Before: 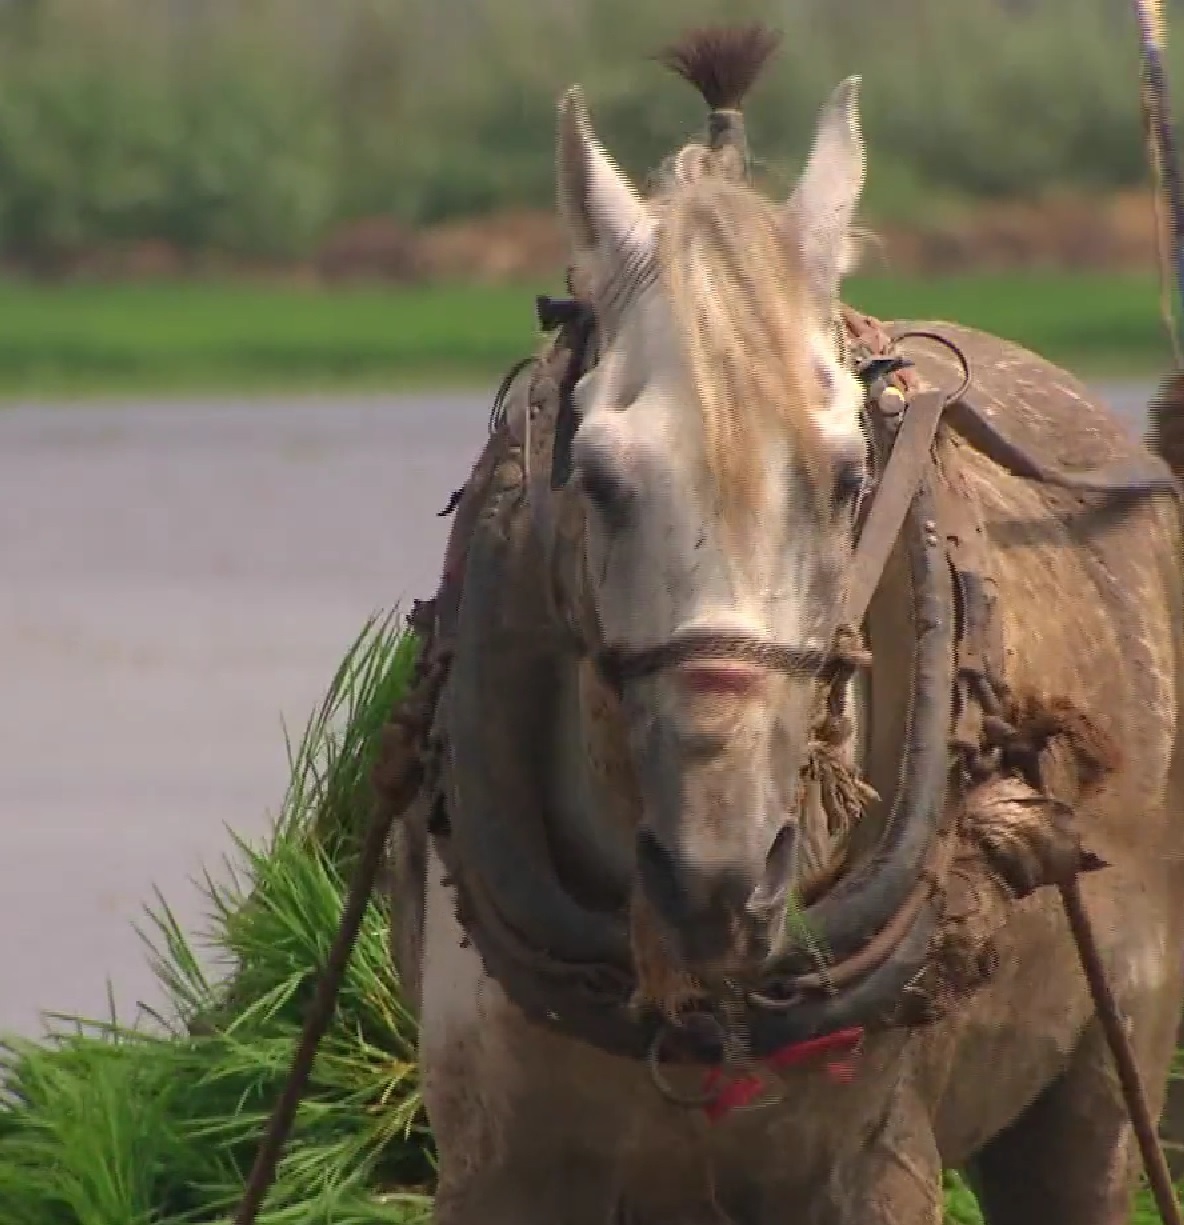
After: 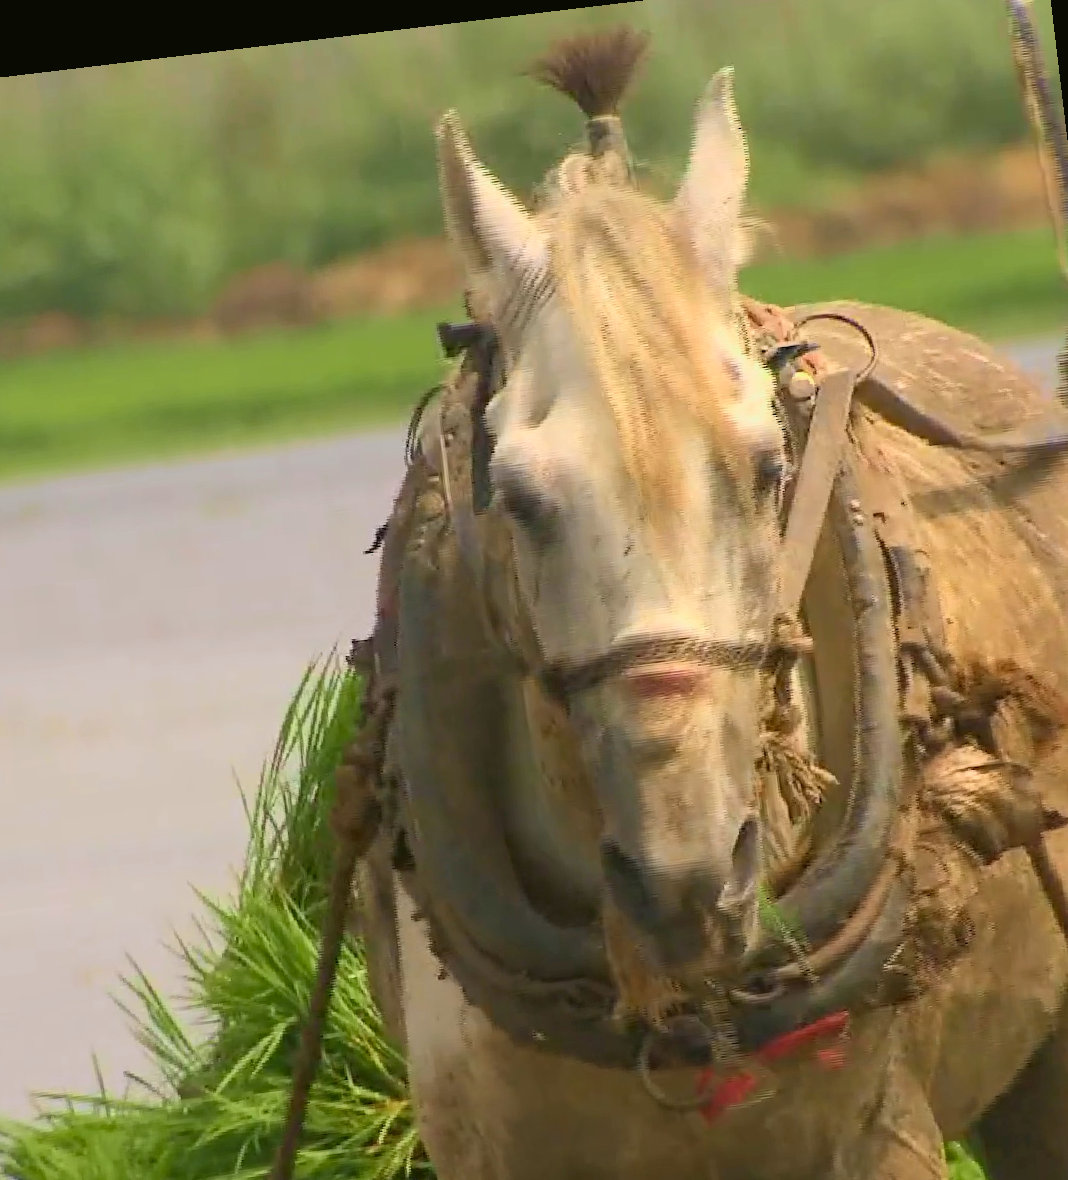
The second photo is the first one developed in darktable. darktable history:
crop: left 9.929%, top 3.475%, right 9.188%, bottom 9.529%
tone curve: curves: ch0 [(0, 0.005) (0.103, 0.097) (0.18, 0.22) (0.4, 0.485) (0.5, 0.612) (0.668, 0.787) (0.823, 0.894) (1, 0.971)]; ch1 [(0, 0) (0.172, 0.123) (0.324, 0.253) (0.396, 0.388) (0.478, 0.461) (0.499, 0.498) (0.522, 0.528) (0.618, 0.649) (0.753, 0.821) (1, 1)]; ch2 [(0, 0) (0.411, 0.424) (0.496, 0.501) (0.515, 0.514) (0.555, 0.585) (0.641, 0.69) (1, 1)], color space Lab, independent channels, preserve colors none
rotate and perspective: rotation -6.83°, automatic cropping off
color balance: mode lift, gamma, gain (sRGB), lift [1.04, 1, 1, 0.97], gamma [1.01, 1, 1, 0.97], gain [0.96, 1, 1, 0.97]
